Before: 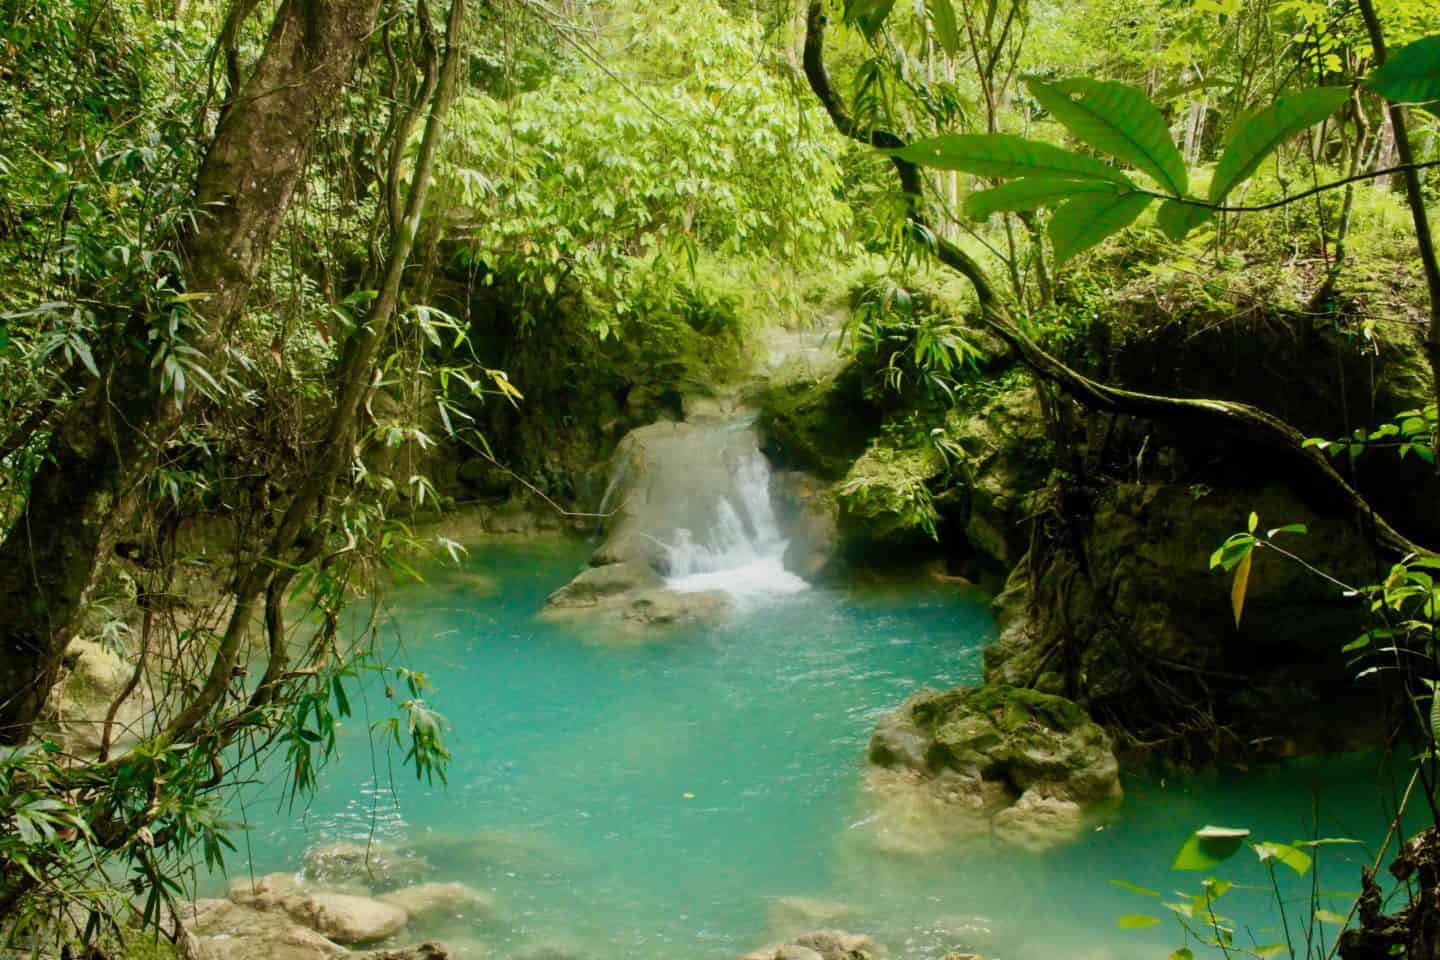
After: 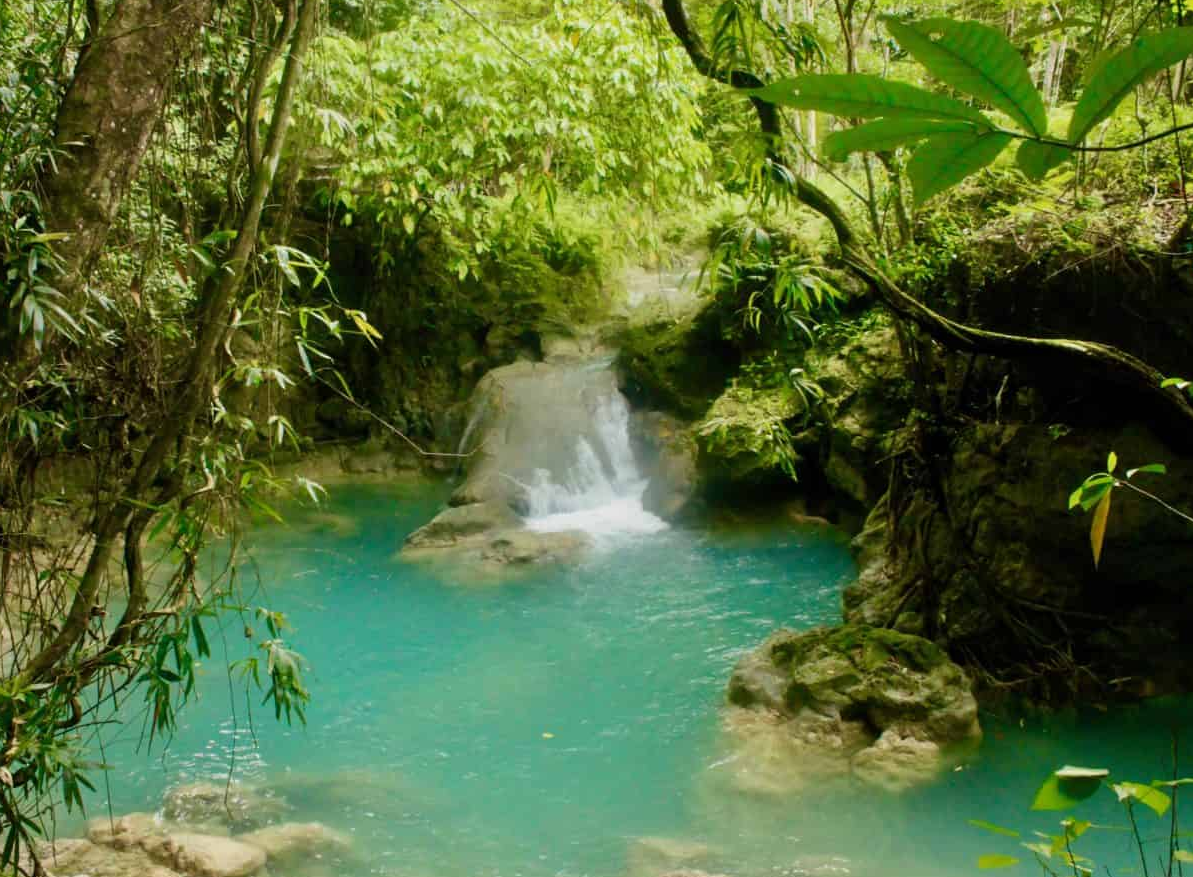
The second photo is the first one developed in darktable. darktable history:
crop: left 9.828%, top 6.303%, right 7.306%, bottom 2.282%
